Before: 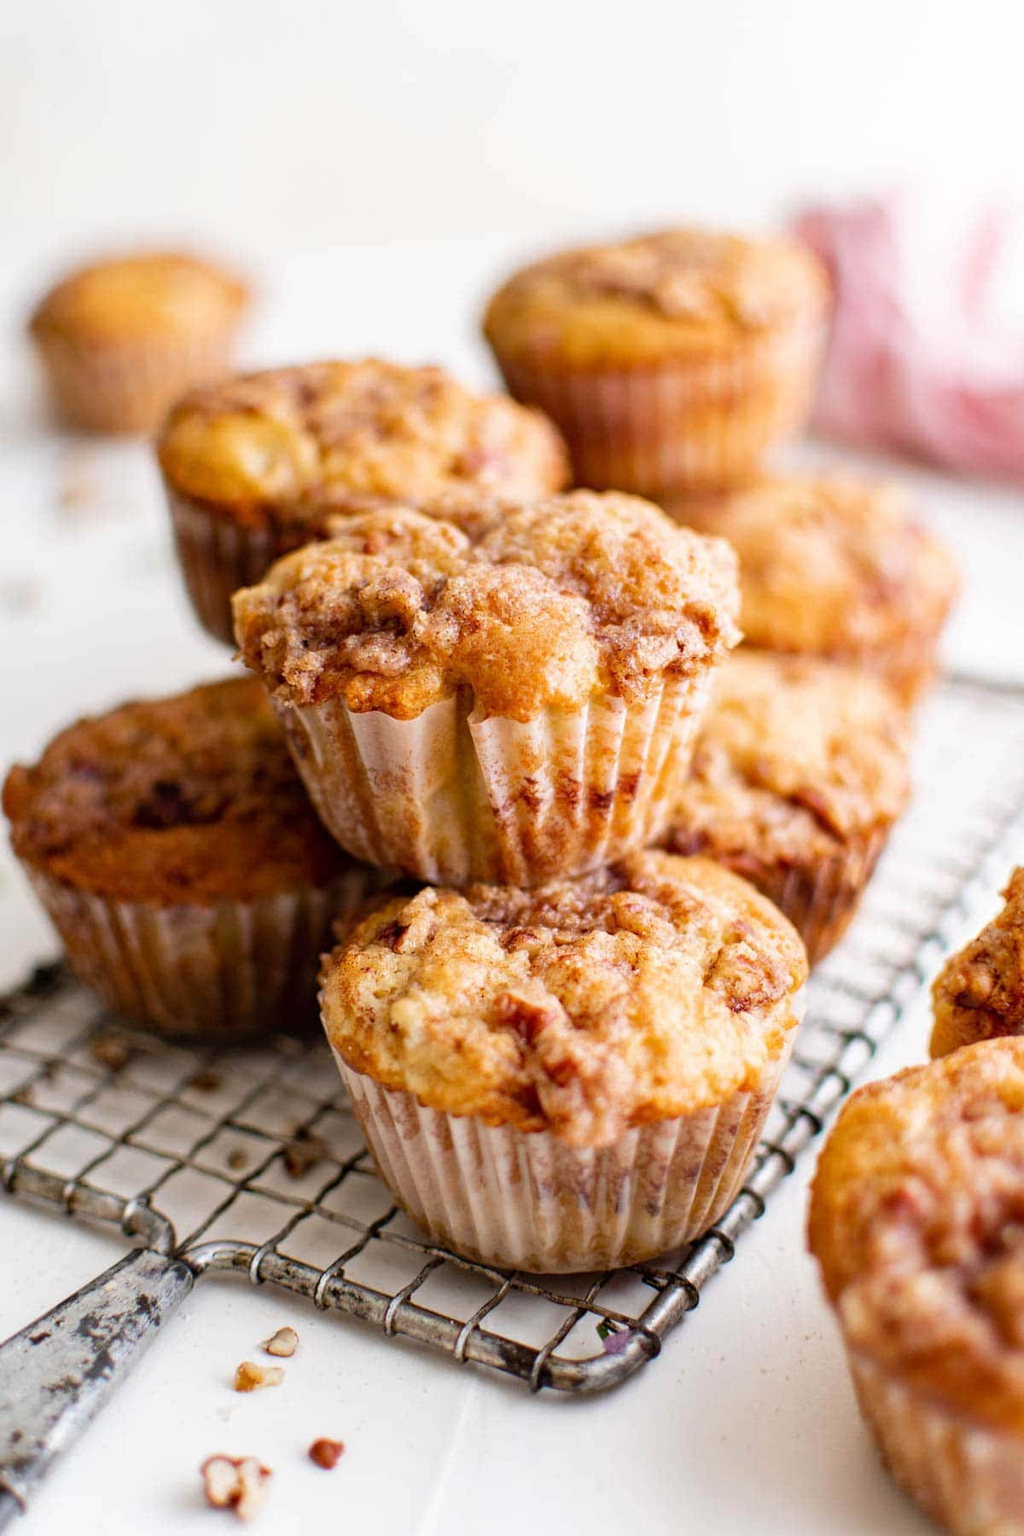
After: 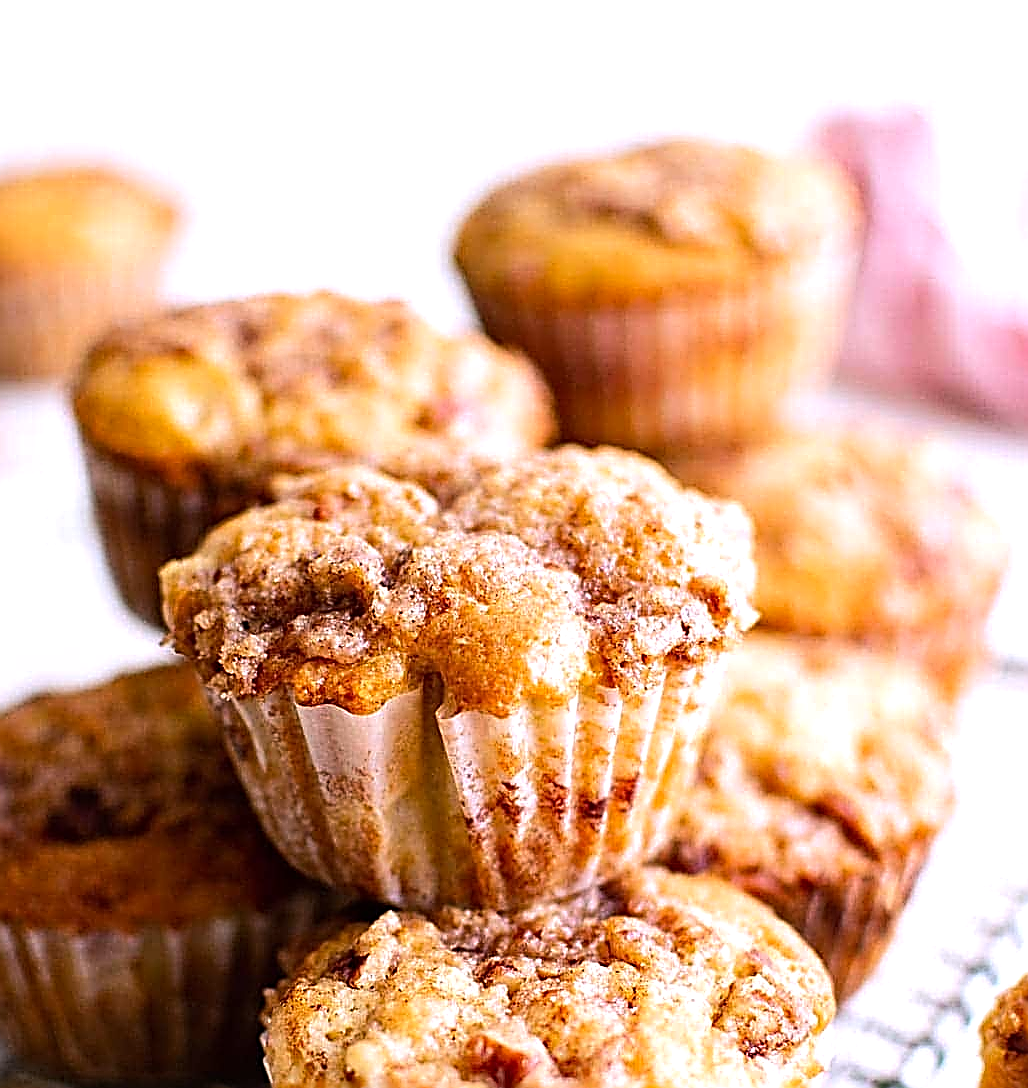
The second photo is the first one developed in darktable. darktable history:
crop and rotate: left 9.345%, top 7.22%, right 4.982%, bottom 32.331%
white balance: red 1.004, blue 1.096
vibrance: vibrance 14%
tone equalizer: -8 EV -0.417 EV, -7 EV -0.389 EV, -6 EV -0.333 EV, -5 EV -0.222 EV, -3 EV 0.222 EV, -2 EV 0.333 EV, -1 EV 0.389 EV, +0 EV 0.417 EV, edges refinement/feathering 500, mask exposure compensation -1.57 EV, preserve details no
sharpen: amount 1.861
